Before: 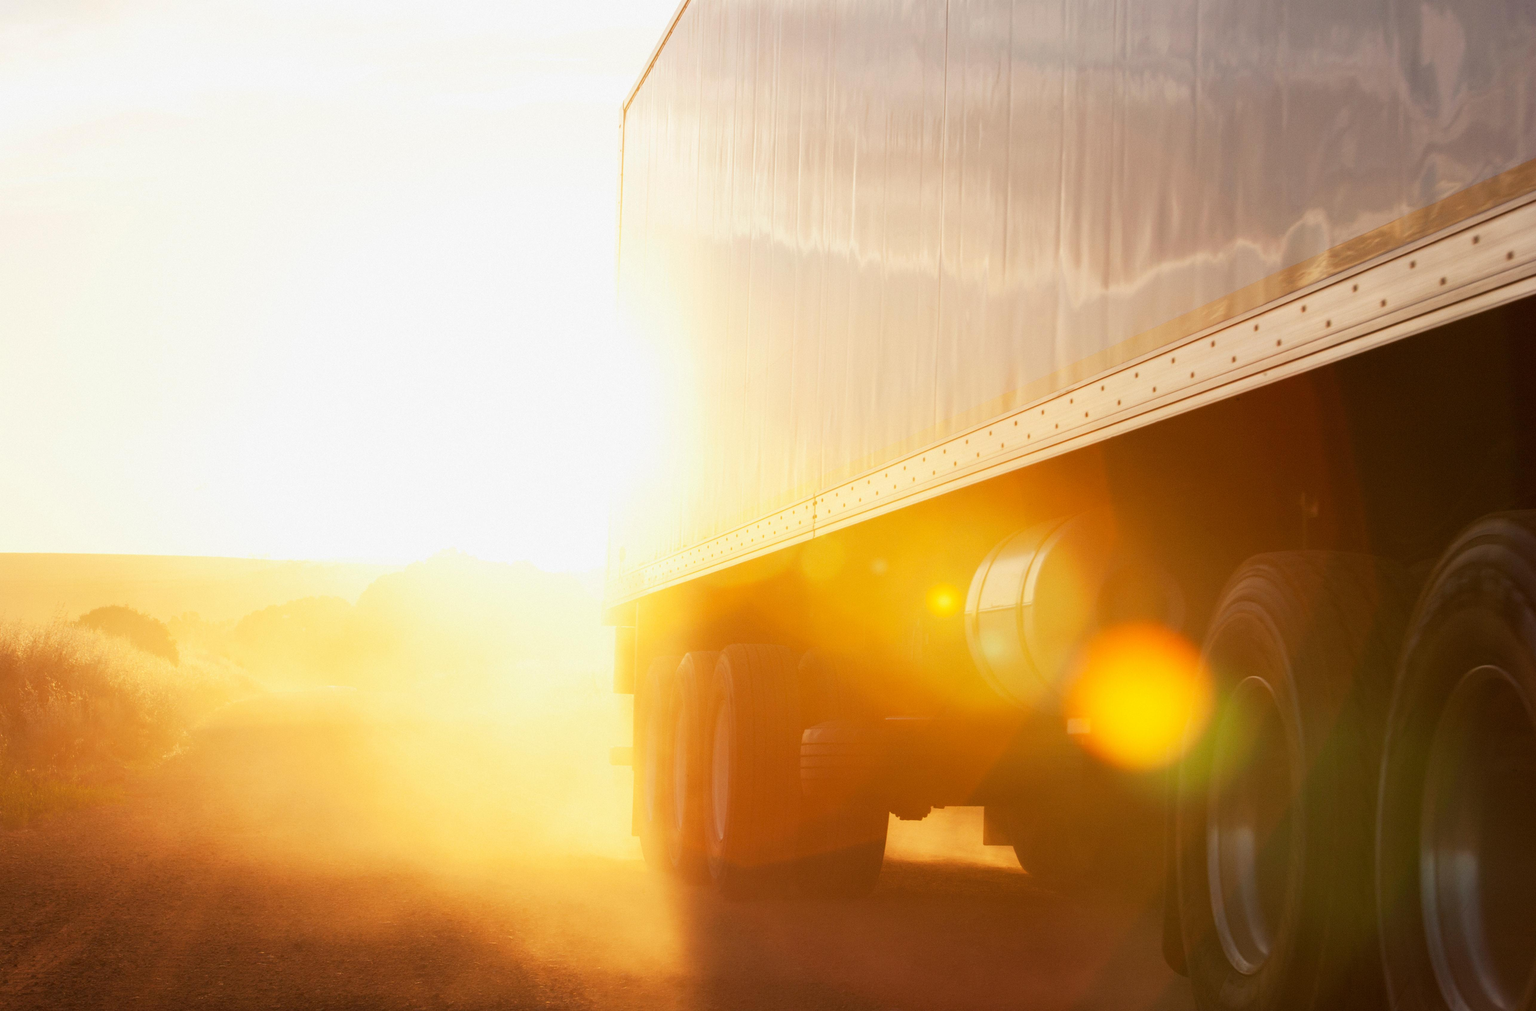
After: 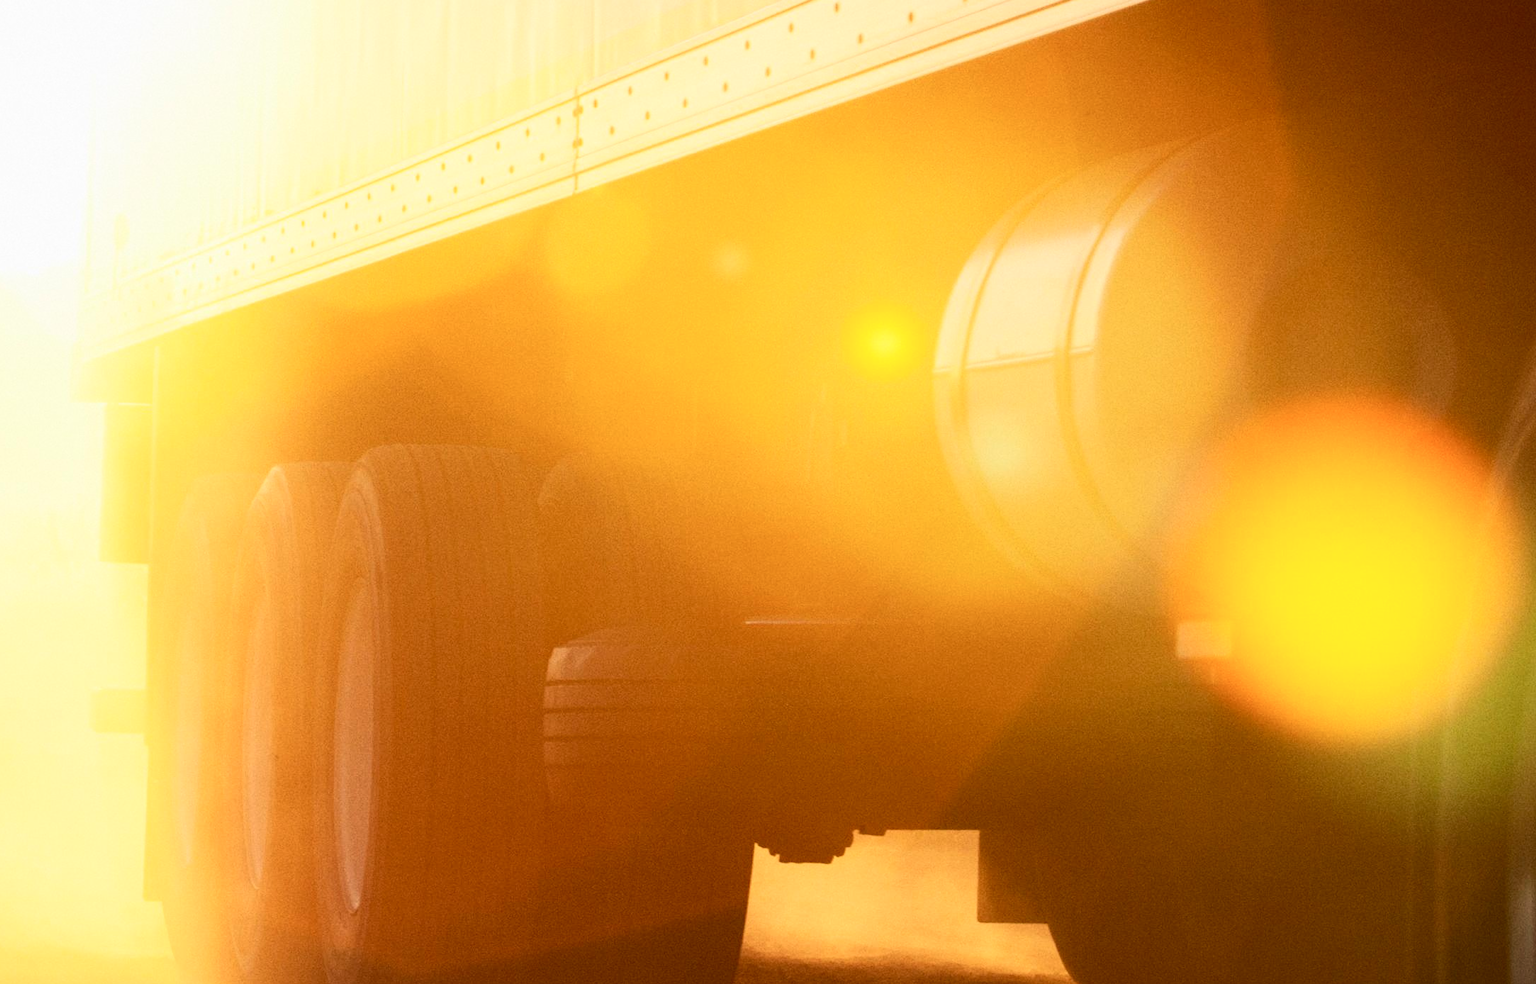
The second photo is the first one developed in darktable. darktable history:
contrast brightness saturation: contrast 0.28
crop: left 37.221%, top 45.169%, right 20.63%, bottom 13.777%
velvia: strength 15%
